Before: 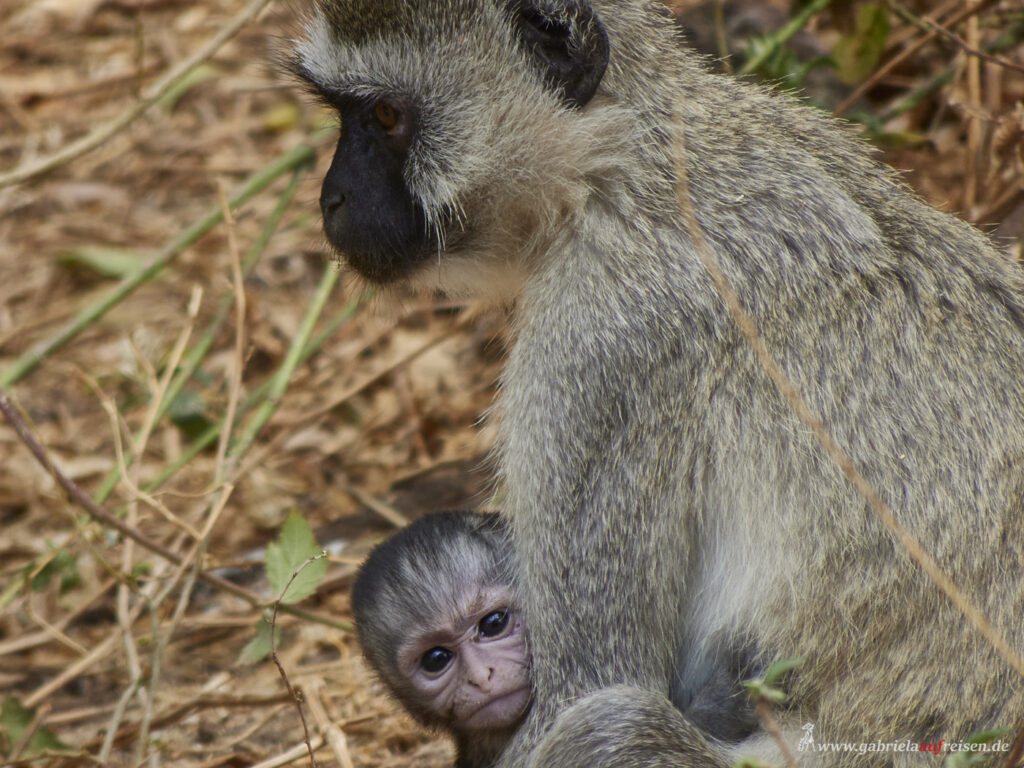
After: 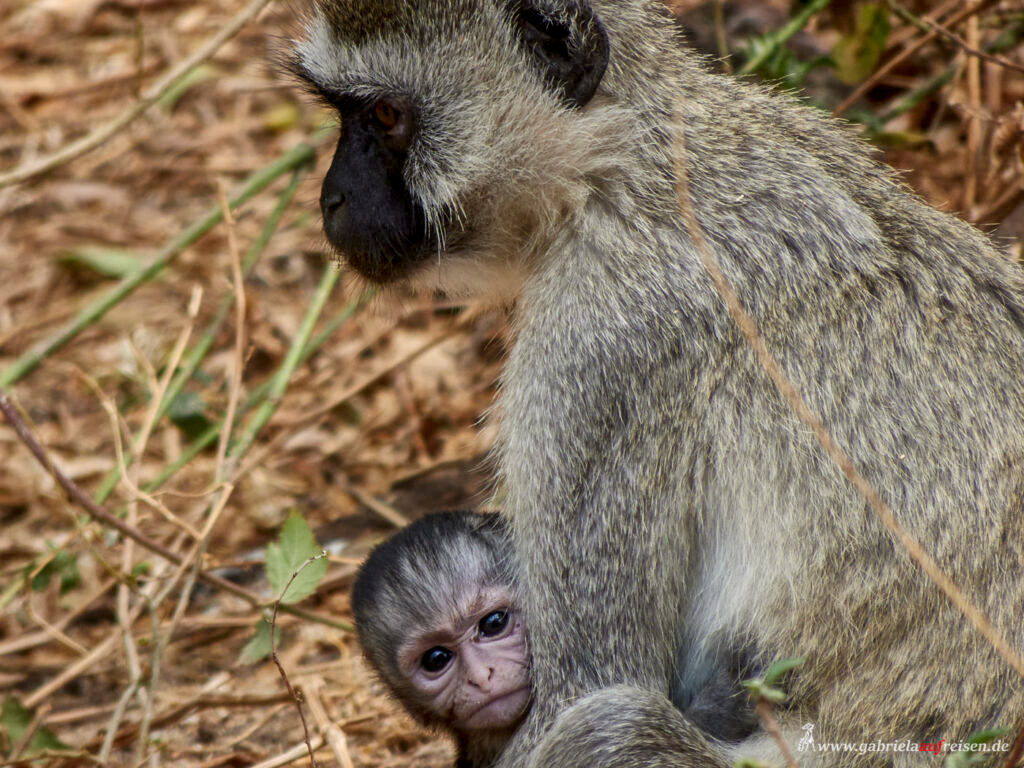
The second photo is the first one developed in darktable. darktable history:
exposure: compensate highlight preservation false
local contrast: detail 130%
